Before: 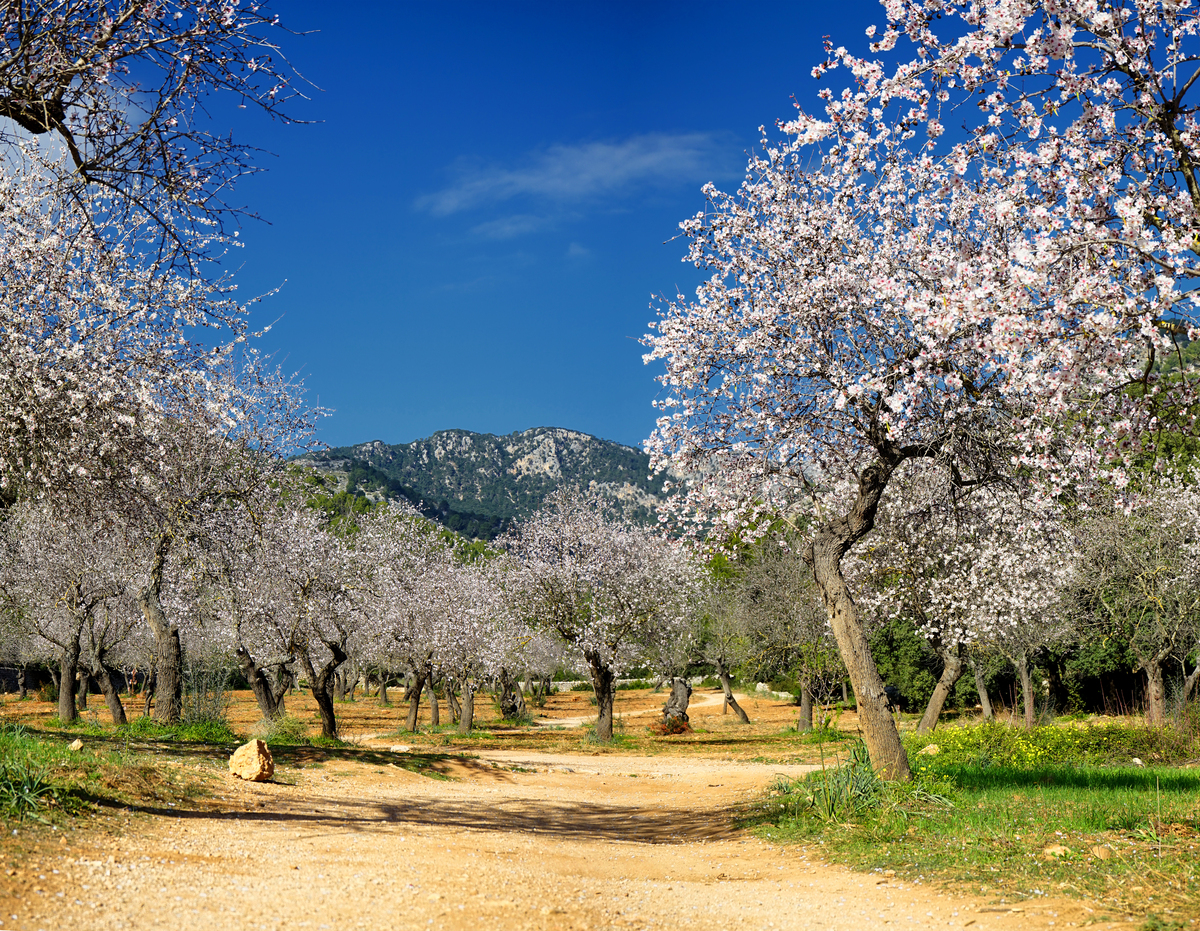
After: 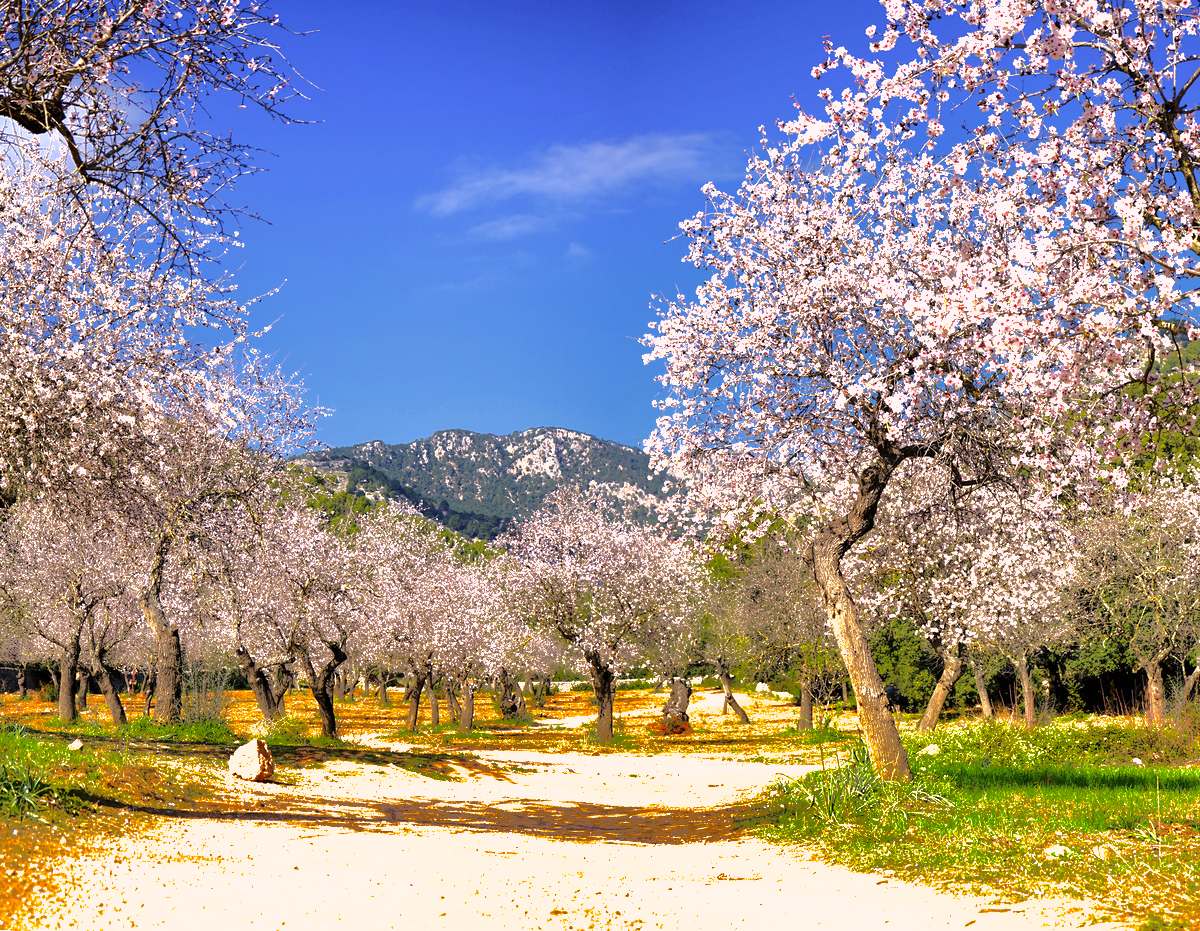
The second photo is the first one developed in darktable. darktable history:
shadows and highlights: shadows -19.47, highlights -73.07
color correction: highlights a* 14.52, highlights b* 4.75
exposure: black level correction 0, exposure 1.106 EV, compensate highlight preservation false
